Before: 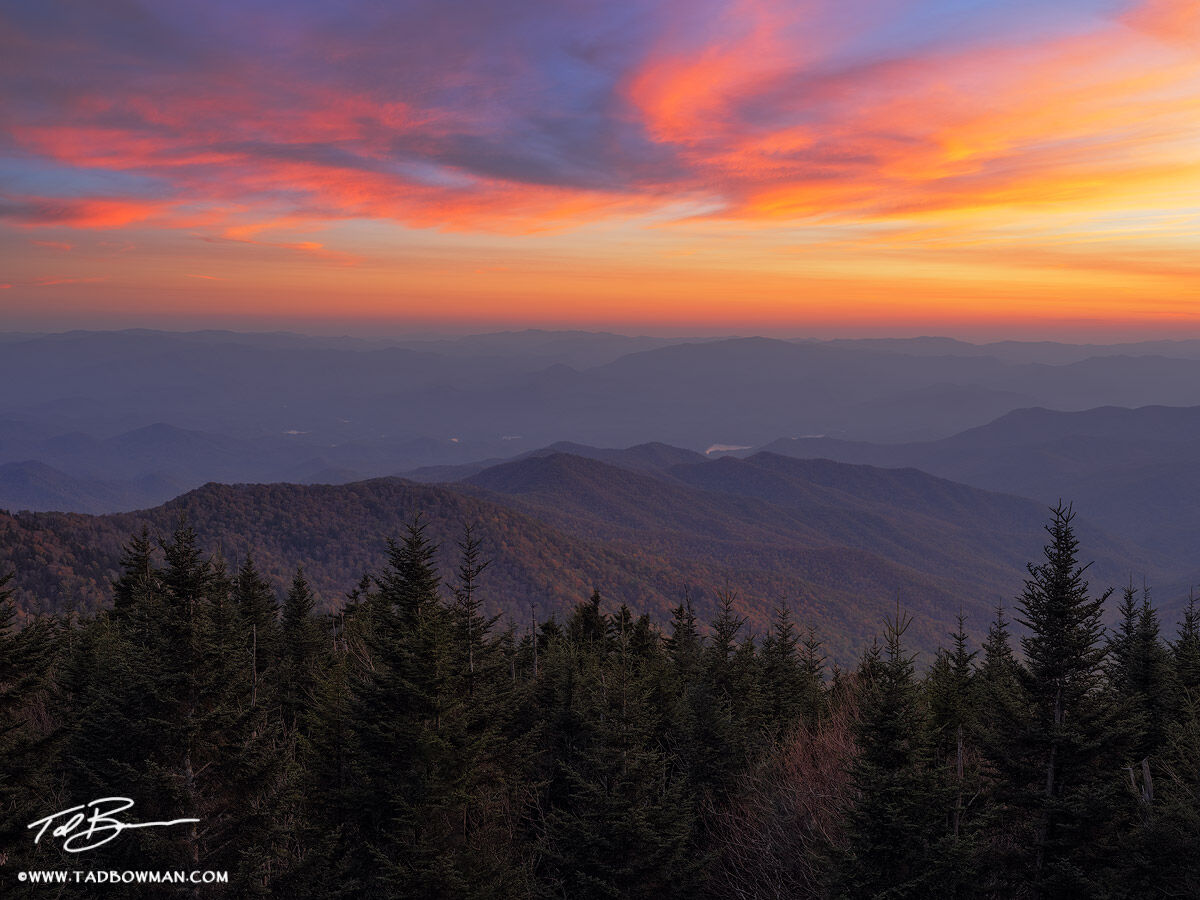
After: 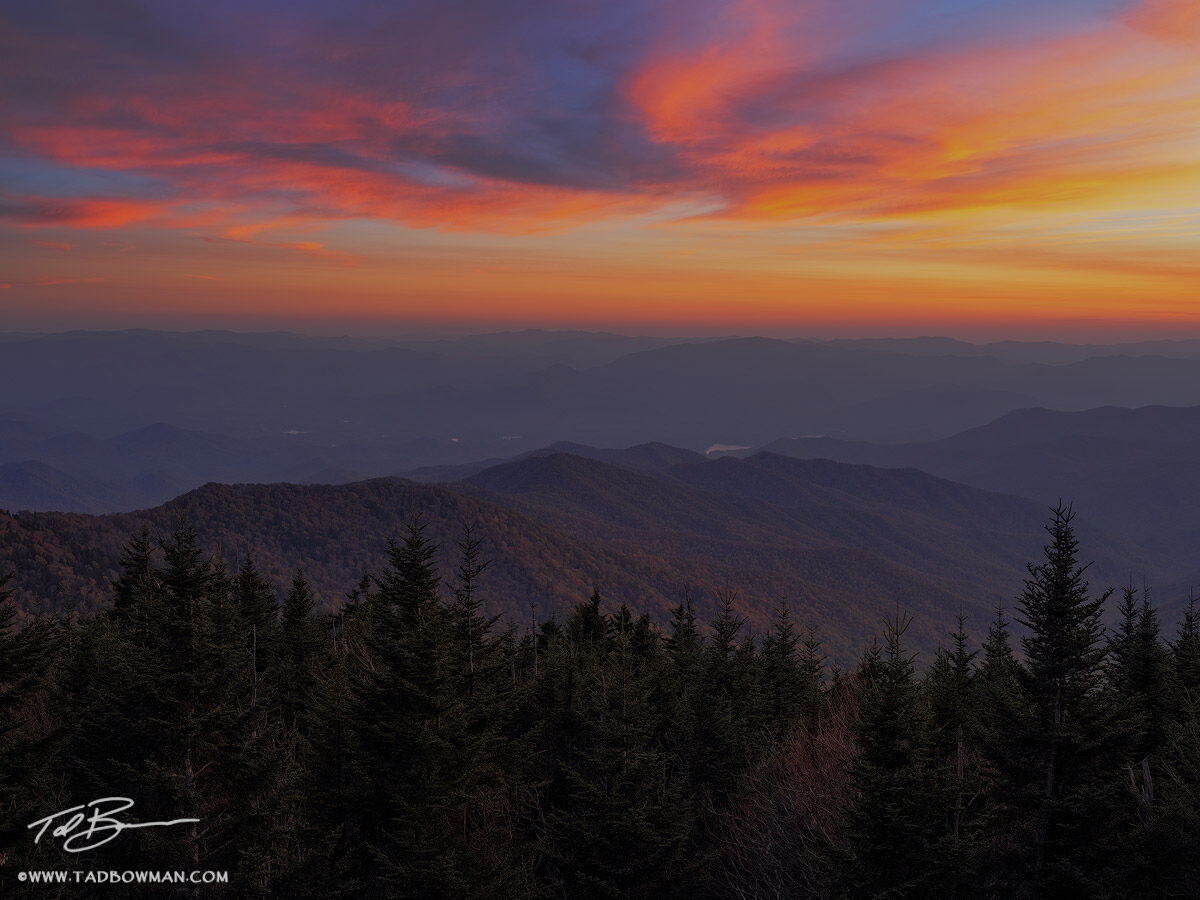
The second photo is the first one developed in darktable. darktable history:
exposure: black level correction 0, exposure -0.766 EV, compensate highlight preservation false
white balance: emerald 1
